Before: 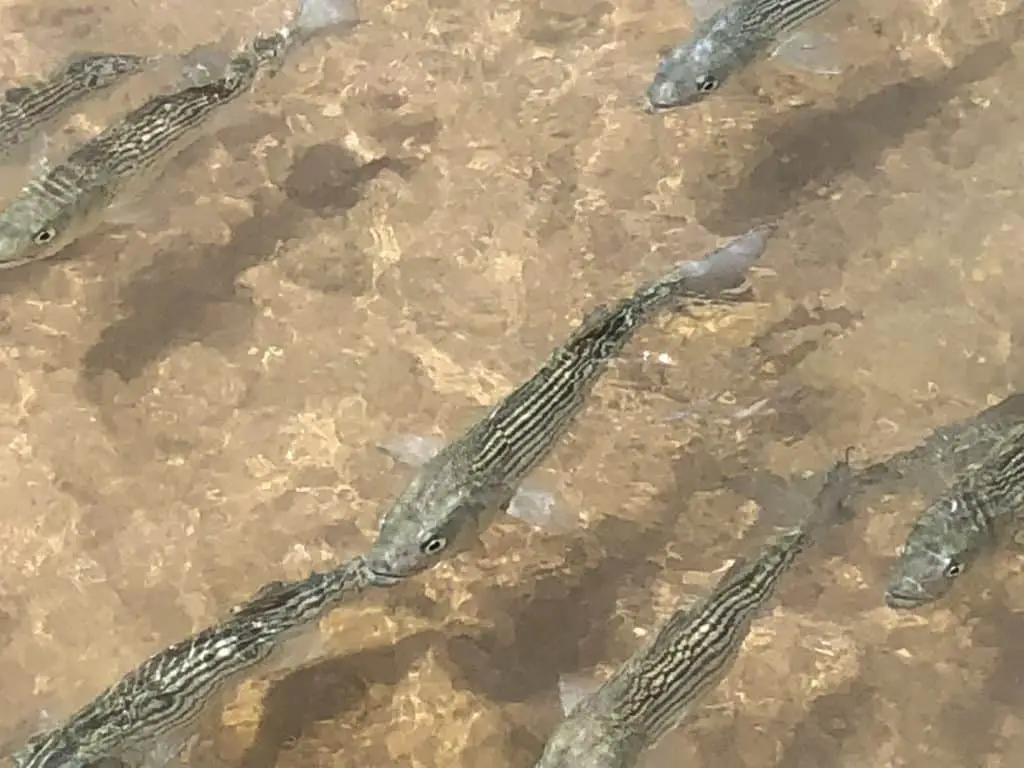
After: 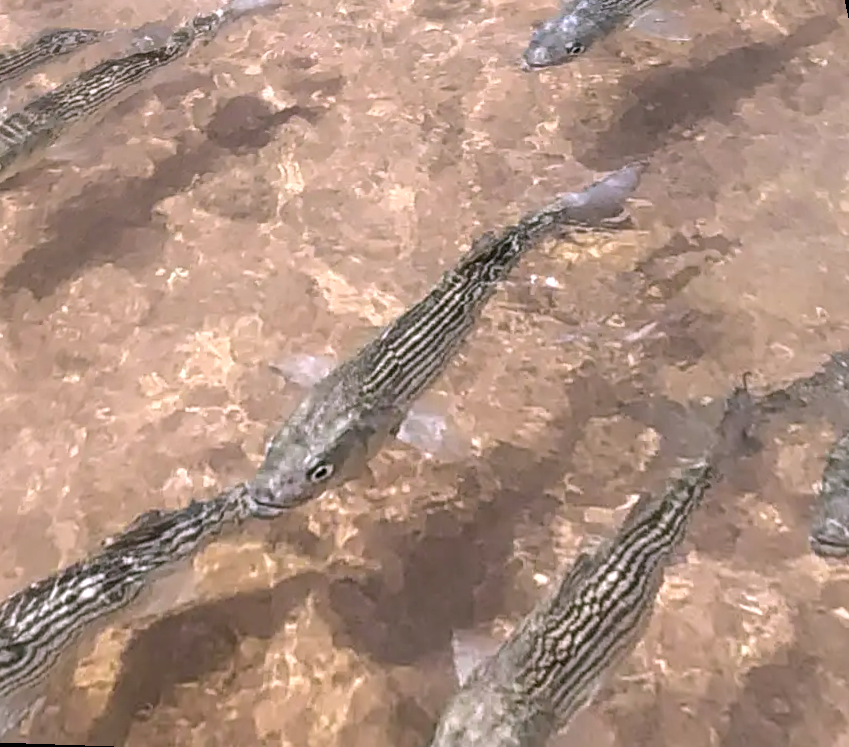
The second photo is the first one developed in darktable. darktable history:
local contrast: detail 130%
rotate and perspective: rotation 0.72°, lens shift (vertical) -0.352, lens shift (horizontal) -0.051, crop left 0.152, crop right 0.859, crop top 0.019, crop bottom 0.964
white balance: red 1.066, blue 1.119
